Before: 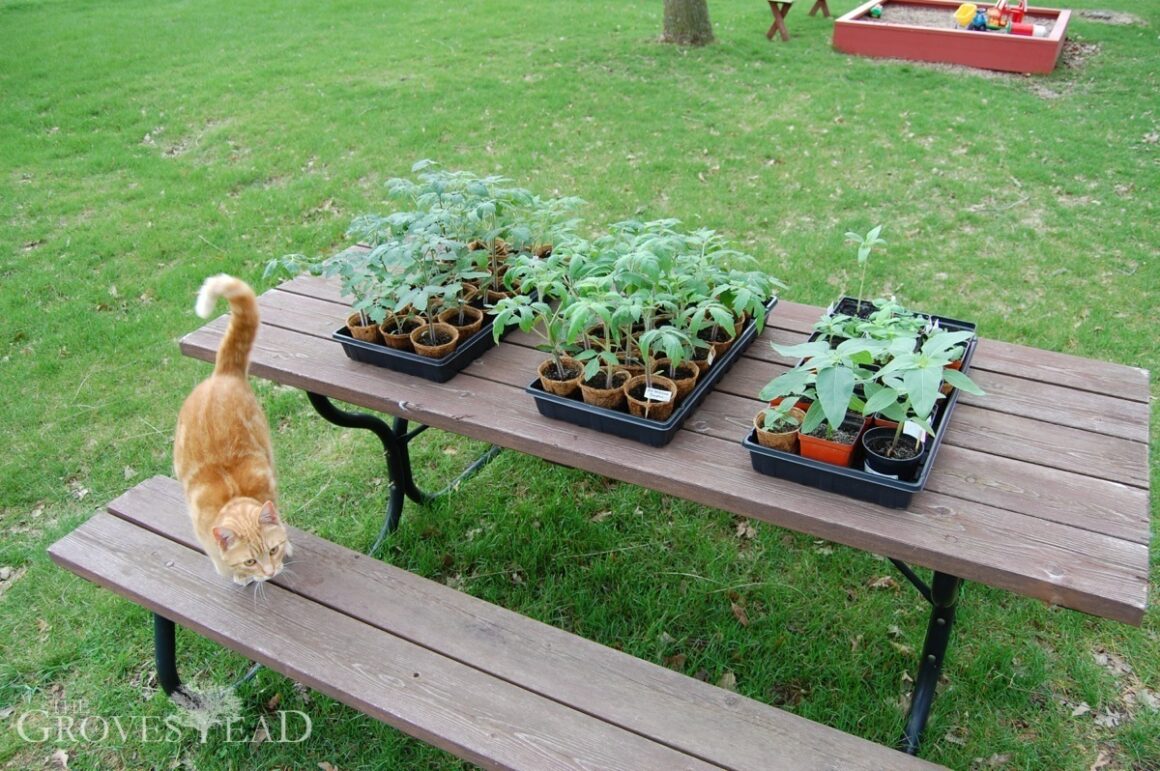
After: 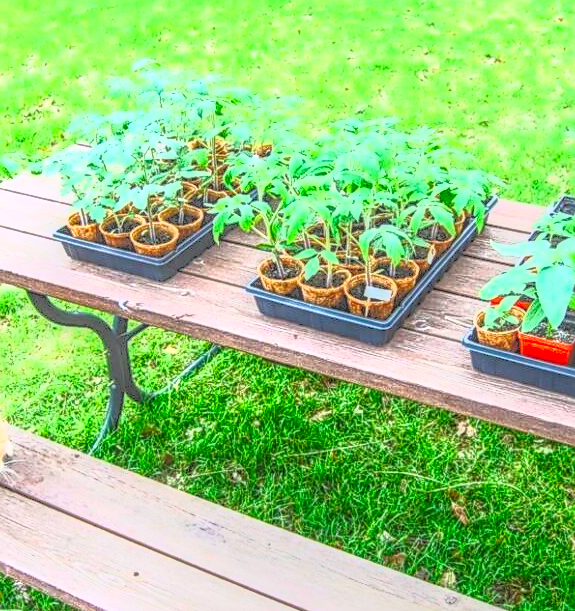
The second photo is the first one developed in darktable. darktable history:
local contrast: highlights 2%, shadows 4%, detail 200%, midtone range 0.249
crop and rotate: angle 0.013°, left 24.195%, top 13.146%, right 26.166%, bottom 7.524%
contrast brightness saturation: contrast 0.988, brightness 0.982, saturation 0.996
sharpen: on, module defaults
tone equalizer: on, module defaults
